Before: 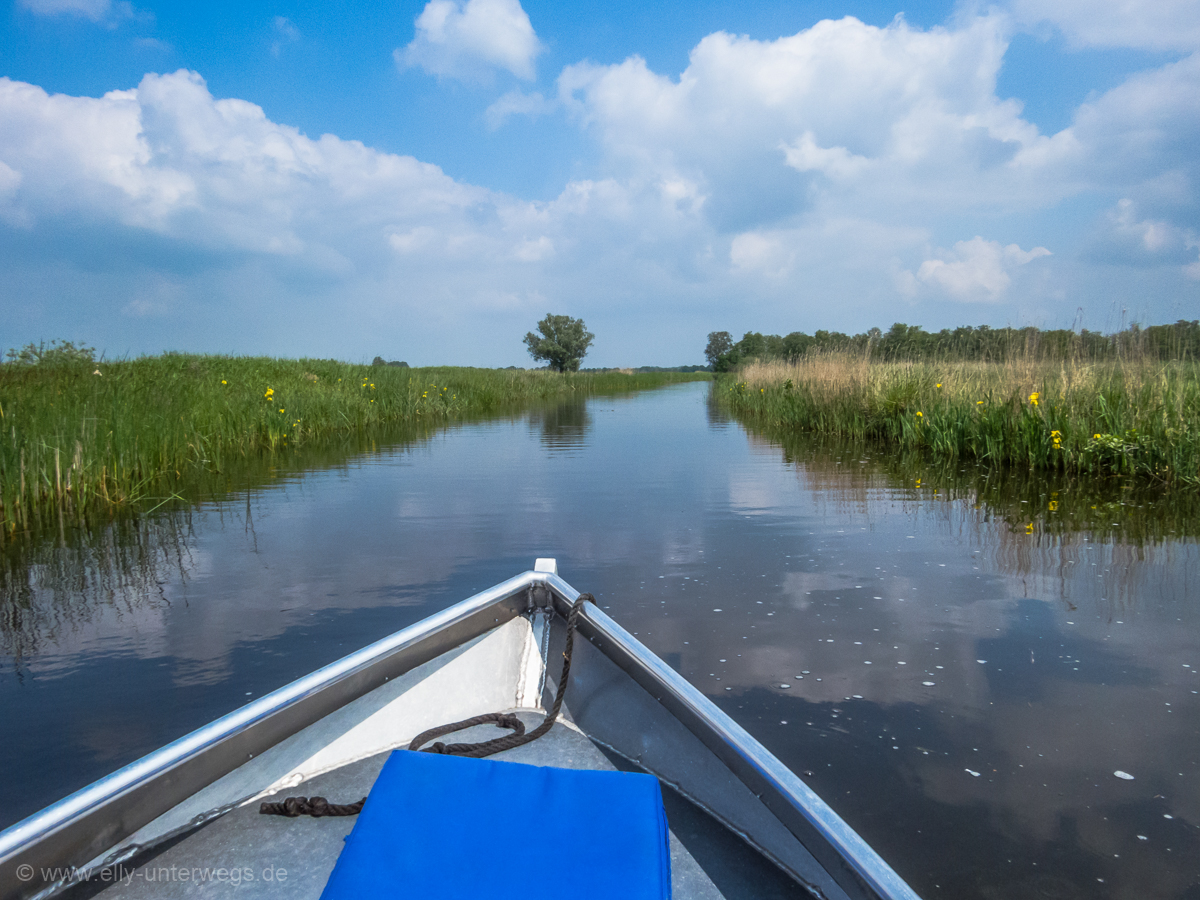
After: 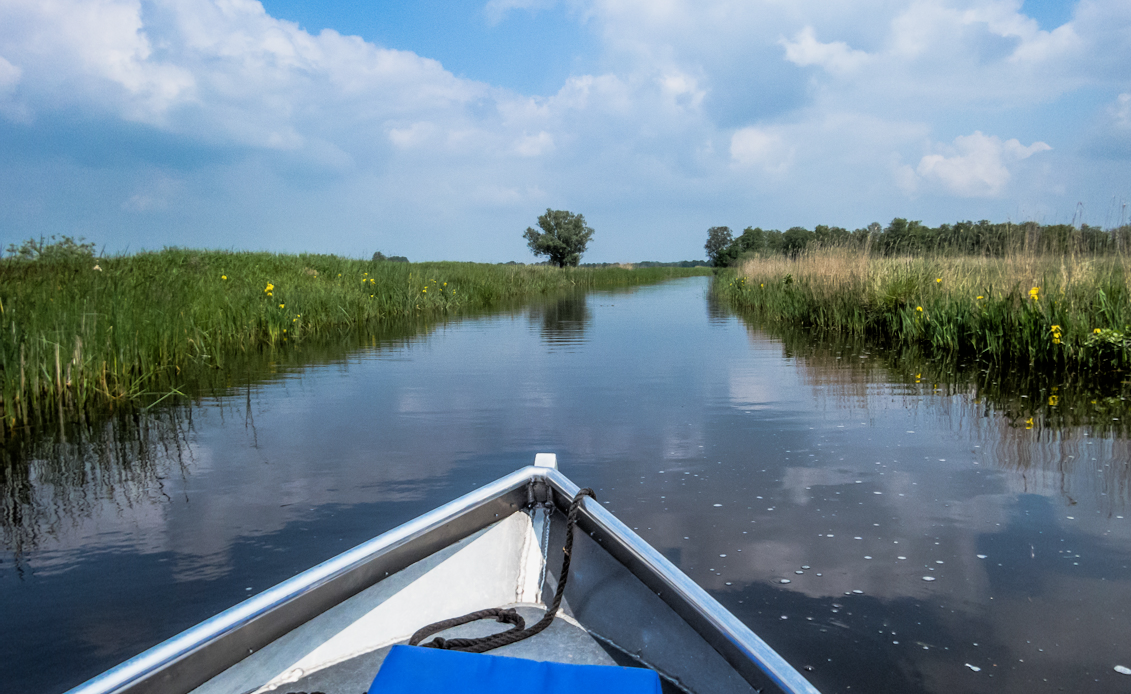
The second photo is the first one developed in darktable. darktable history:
filmic rgb: black relative exposure -4.91 EV, white relative exposure 2.84 EV, hardness 3.7
crop and rotate: angle 0.03°, top 11.643%, right 5.651%, bottom 11.189%
